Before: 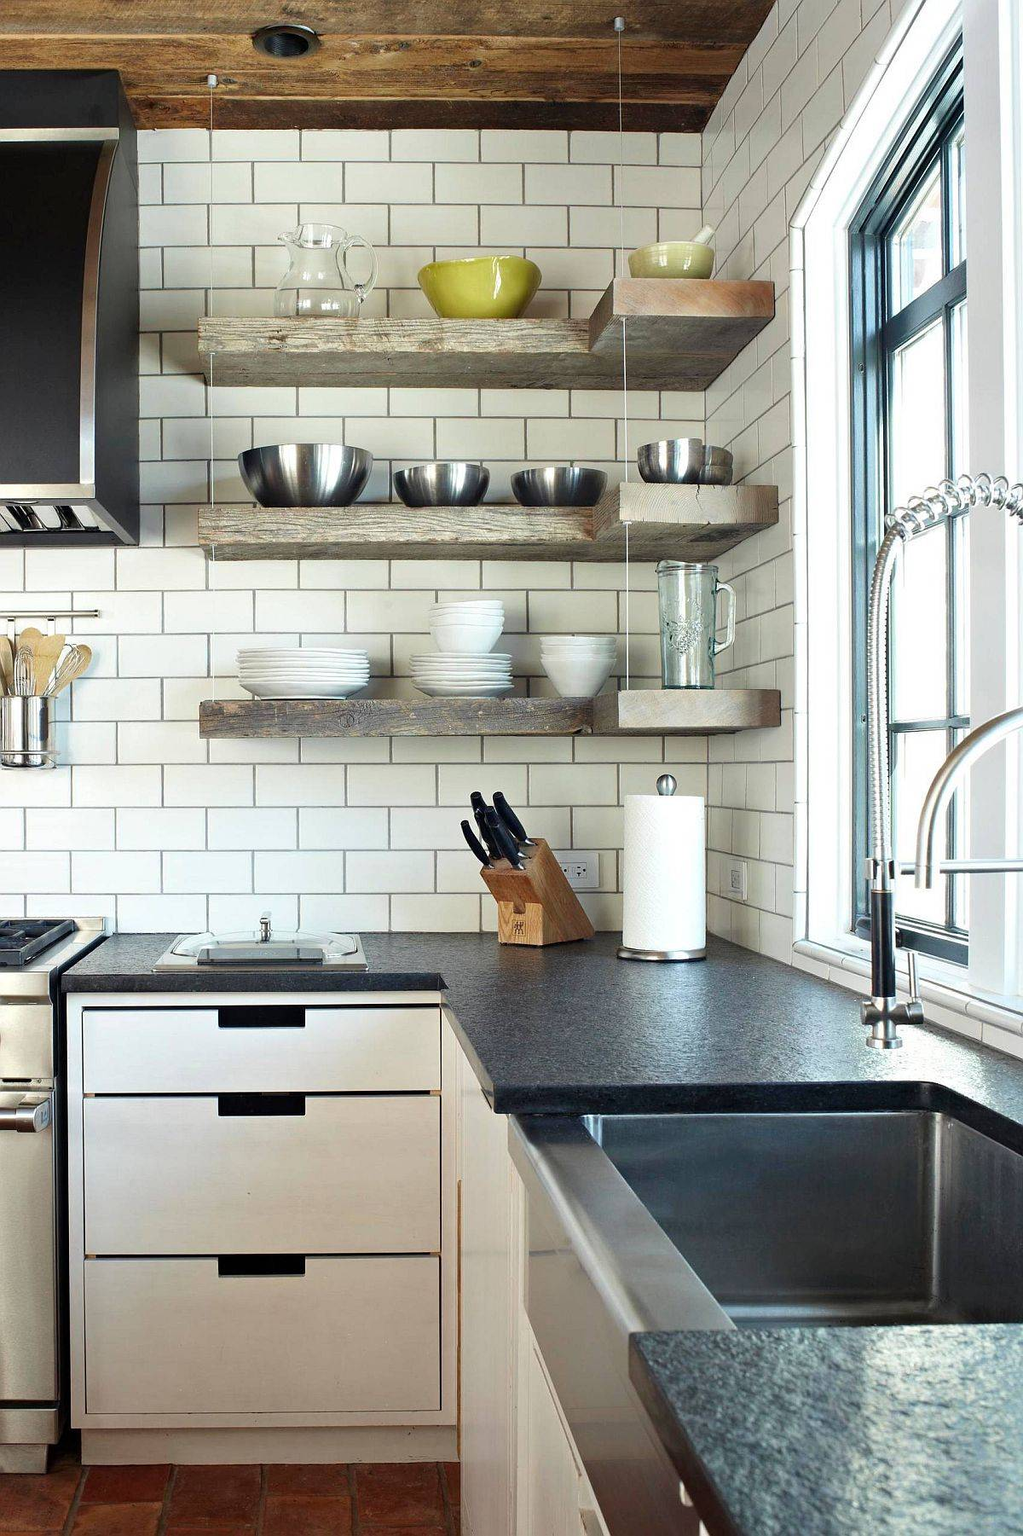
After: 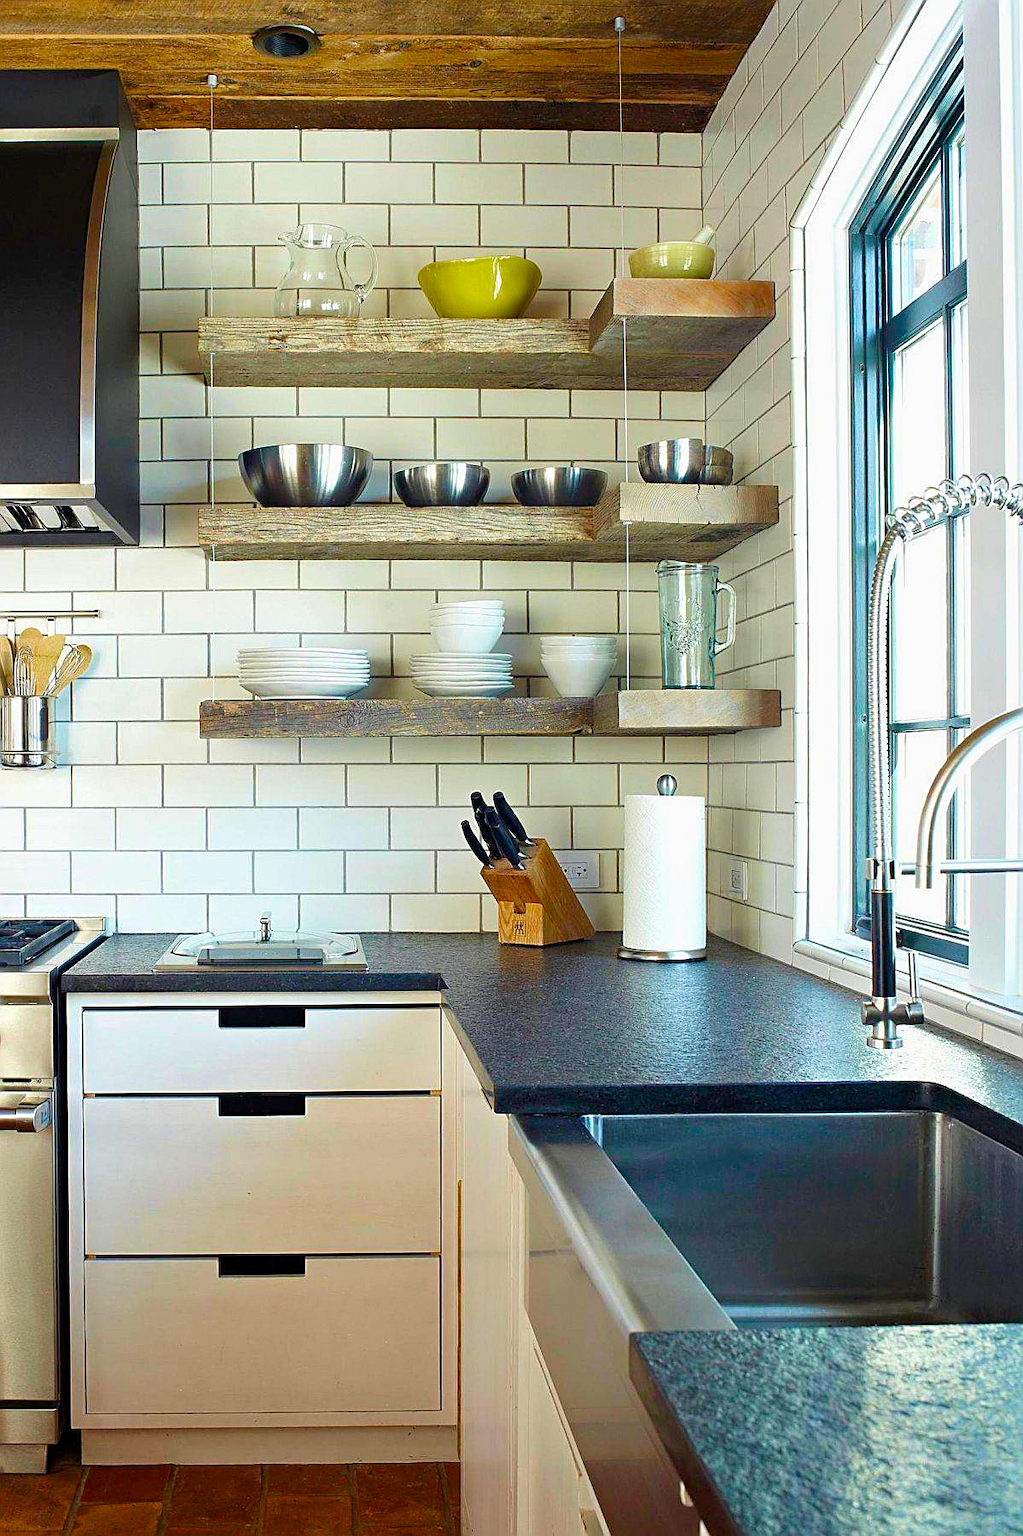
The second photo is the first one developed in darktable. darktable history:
sharpen: on, module defaults
velvia: on, module defaults
tone equalizer: -7 EV 0.184 EV, -6 EV 0.098 EV, -5 EV 0.07 EV, -4 EV 0.072 EV, -2 EV -0.024 EV, -1 EV -0.046 EV, +0 EV -0.084 EV, edges refinement/feathering 500, mask exposure compensation -1.57 EV, preserve details no
color balance rgb: linear chroma grading › shadows 31.545%, linear chroma grading › global chroma -1.945%, linear chroma grading › mid-tones 4.026%, perceptual saturation grading › global saturation 31.01%, global vibrance 20%
